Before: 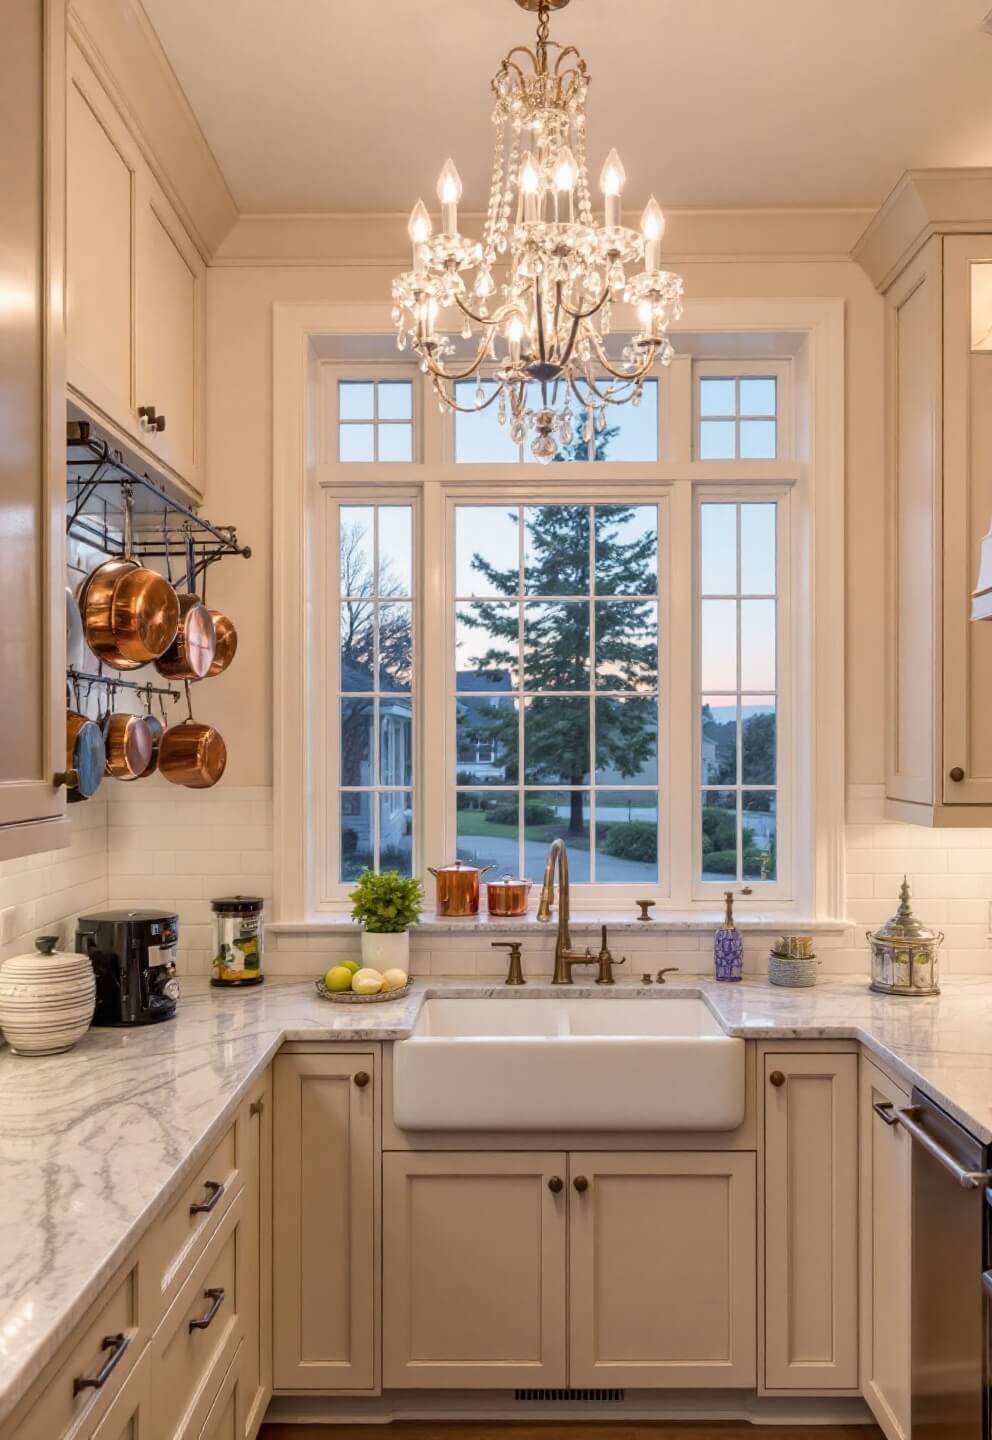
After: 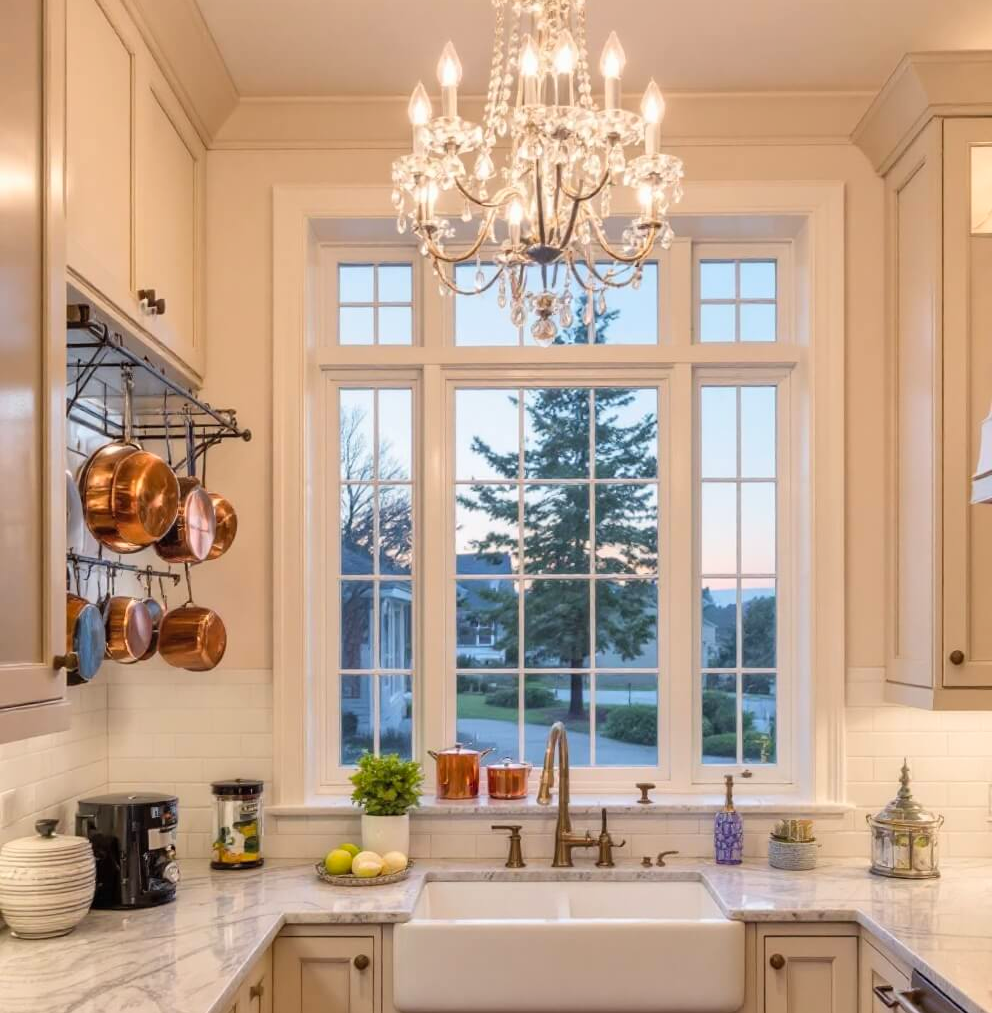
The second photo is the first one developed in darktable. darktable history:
crop and rotate: top 8.13%, bottom 21.489%
contrast brightness saturation: contrast 0.029, brightness 0.063, saturation 0.134
